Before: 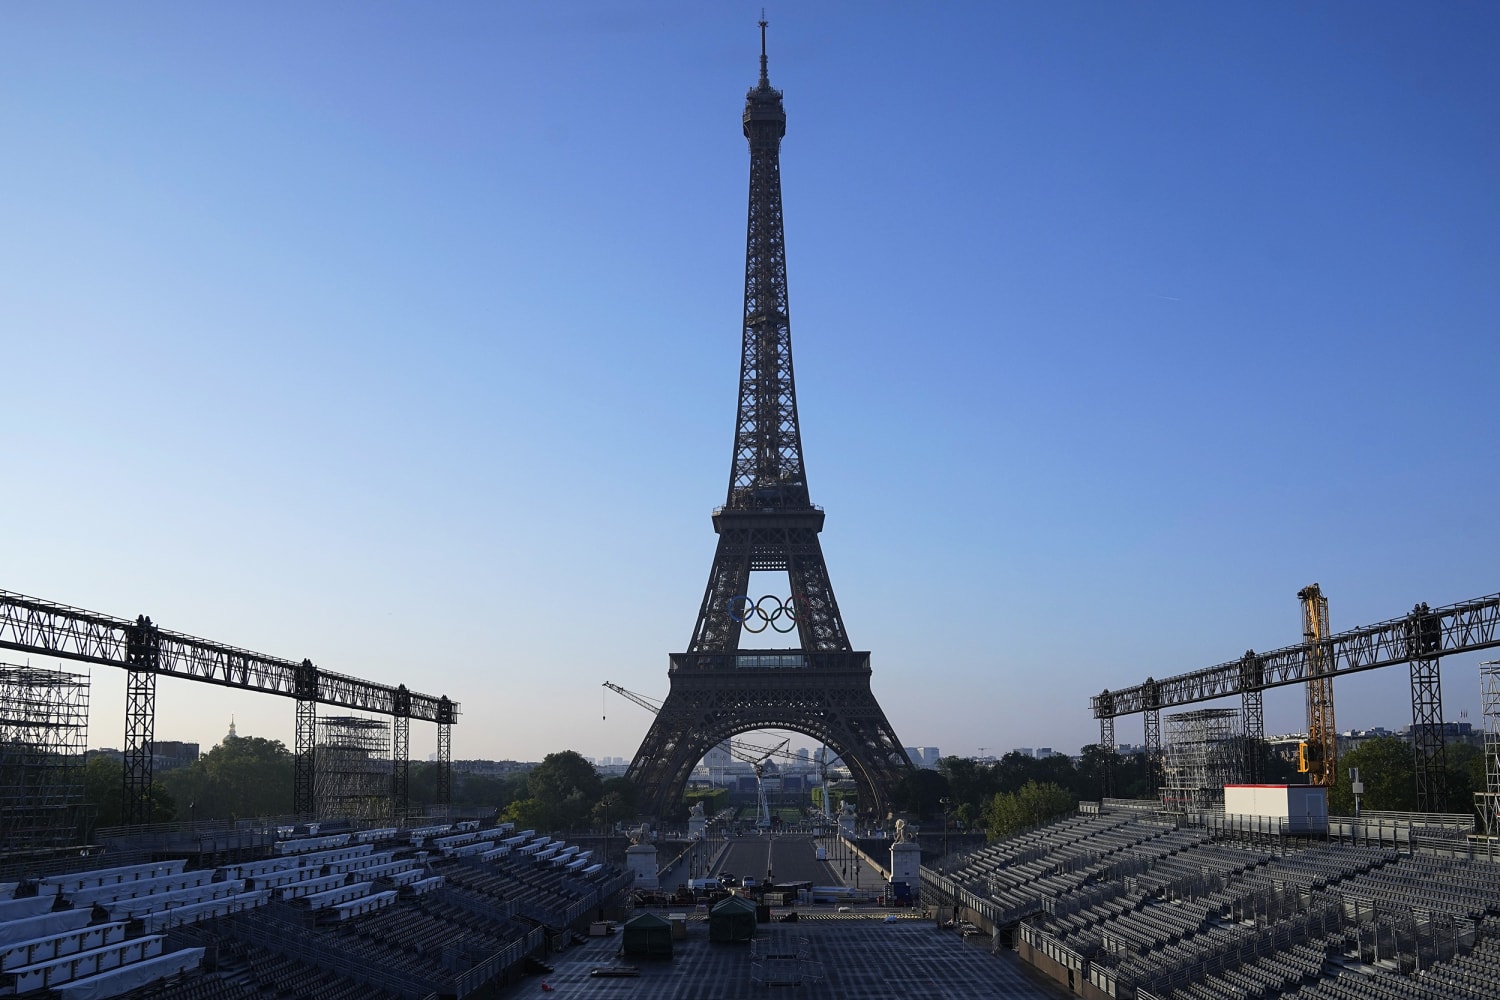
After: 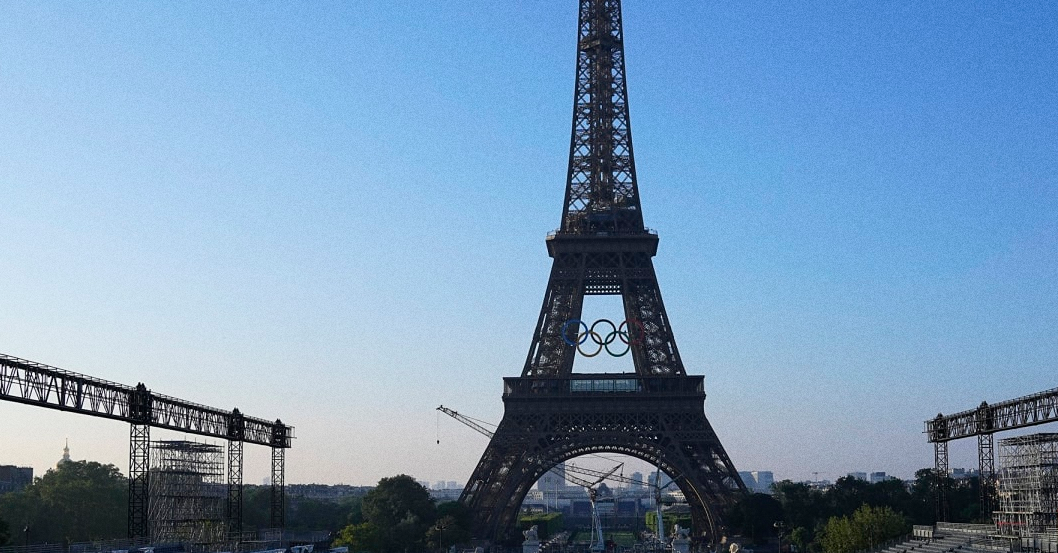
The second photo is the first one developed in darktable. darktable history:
grain: coarseness 0.09 ISO
crop: left 11.123%, top 27.61%, right 18.3%, bottom 17.034%
